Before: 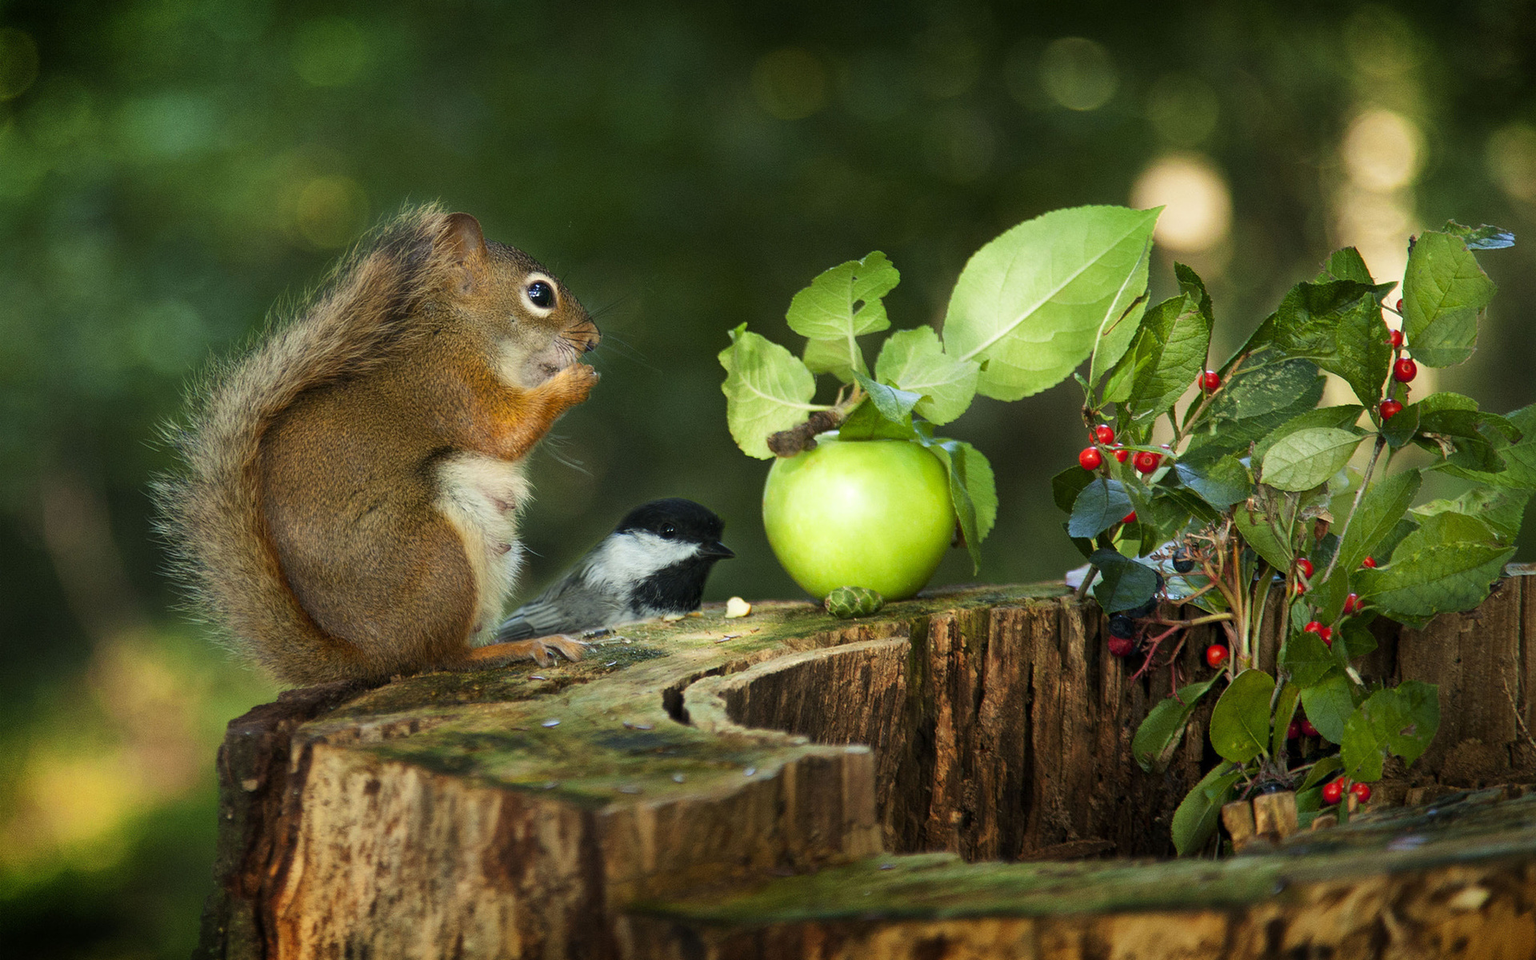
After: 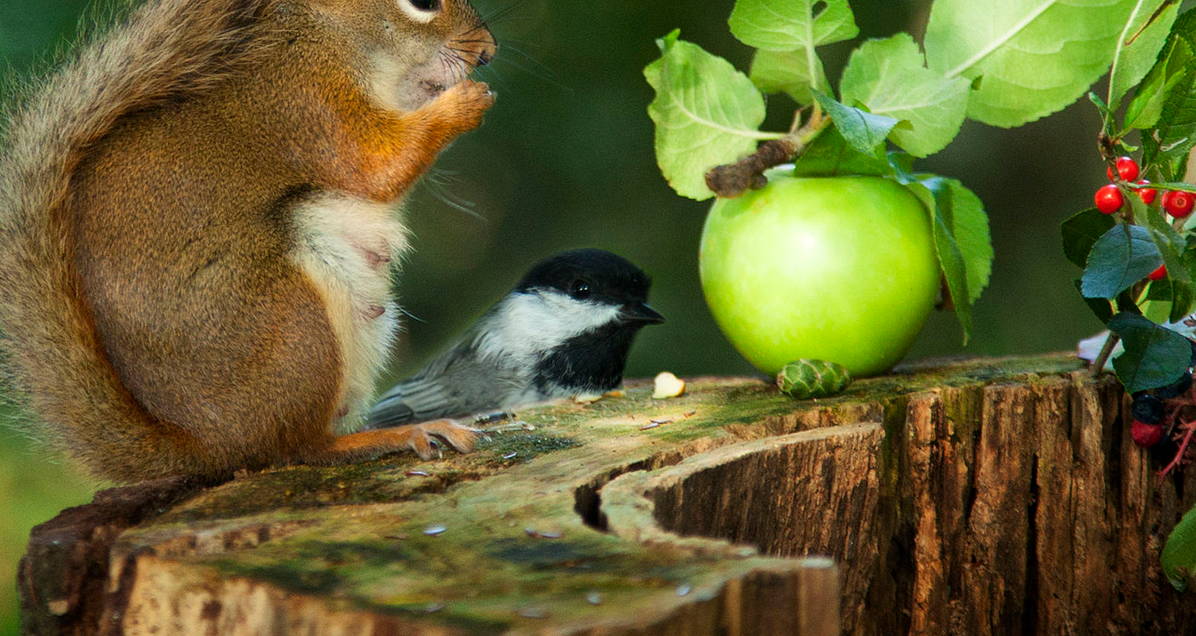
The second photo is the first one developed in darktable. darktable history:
crop: left 13.238%, top 31.167%, right 24.426%, bottom 15.751%
